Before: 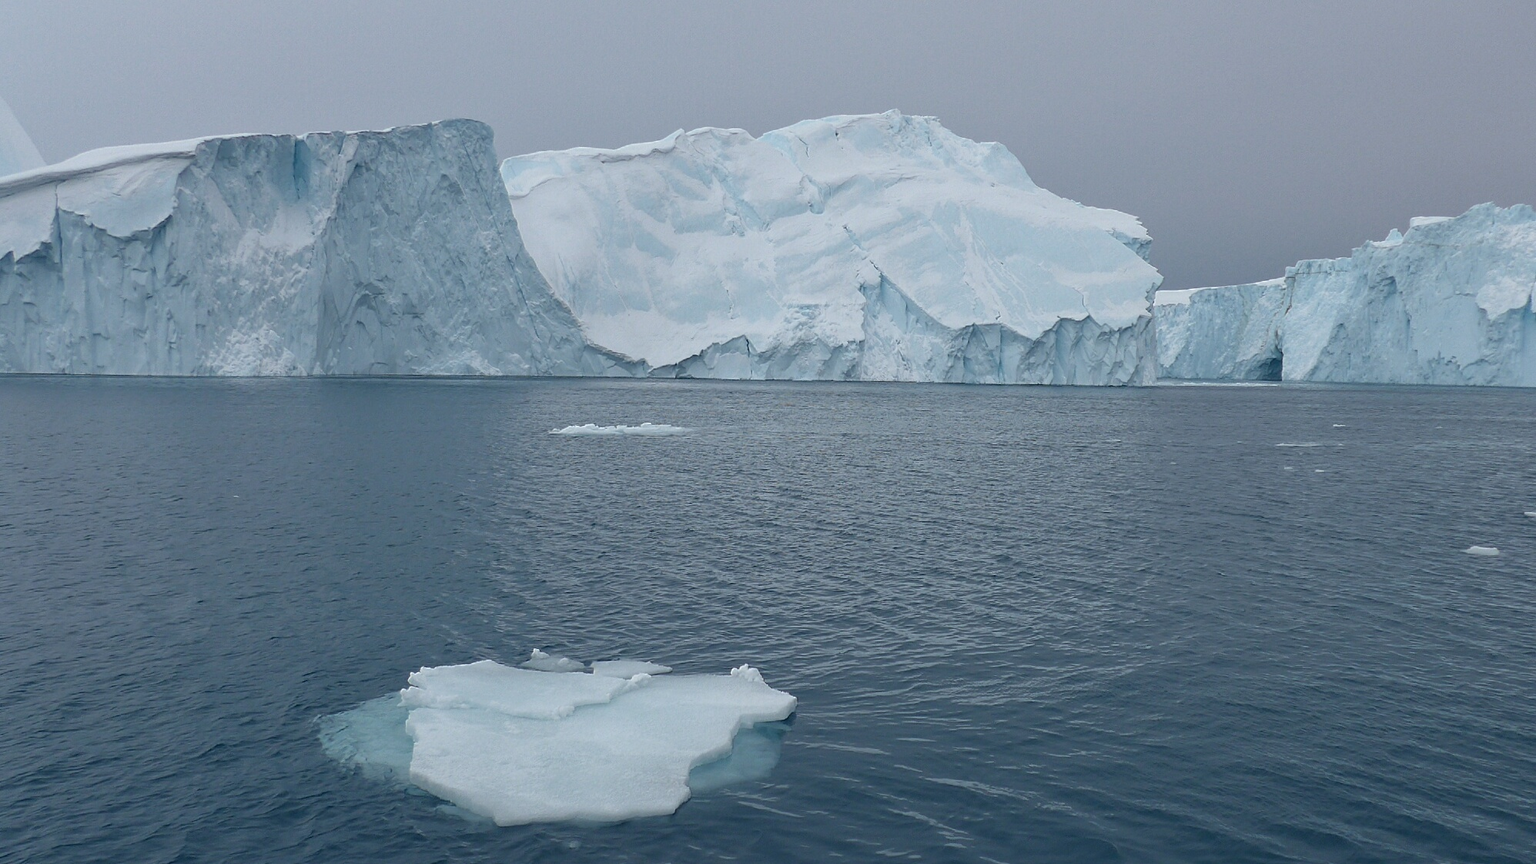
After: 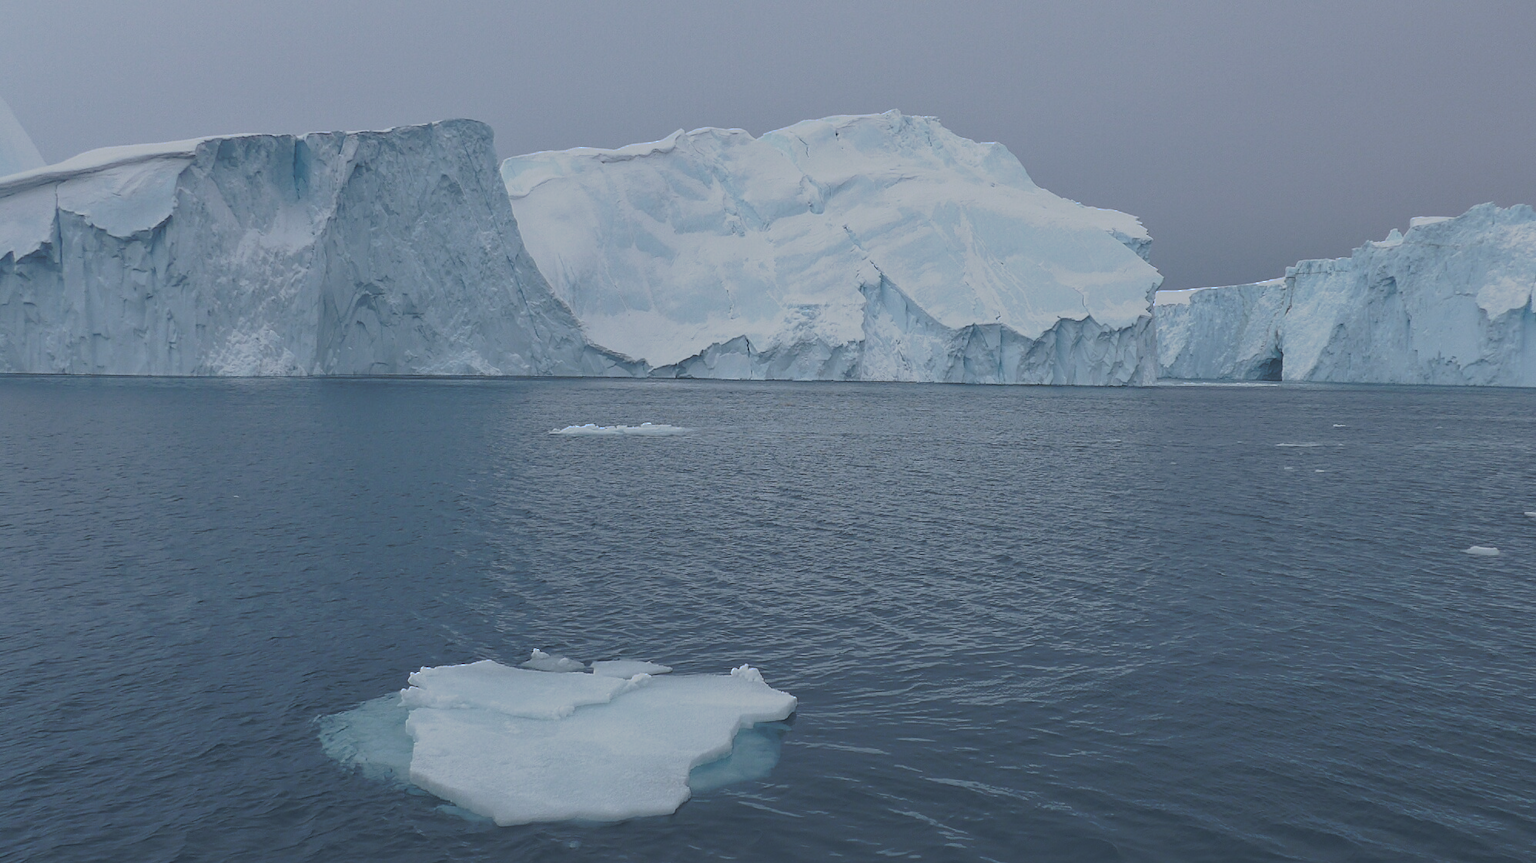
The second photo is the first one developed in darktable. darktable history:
white balance: red 0.983, blue 1.036
tone curve: curves: ch0 [(0, 0) (0.003, 0.149) (0.011, 0.152) (0.025, 0.154) (0.044, 0.164) (0.069, 0.179) (0.1, 0.194) (0.136, 0.211) (0.177, 0.232) (0.224, 0.258) (0.277, 0.289) (0.335, 0.326) (0.399, 0.371) (0.468, 0.438) (0.543, 0.504) (0.623, 0.569) (0.709, 0.642) (0.801, 0.716) (0.898, 0.775) (1, 1)], preserve colors none
